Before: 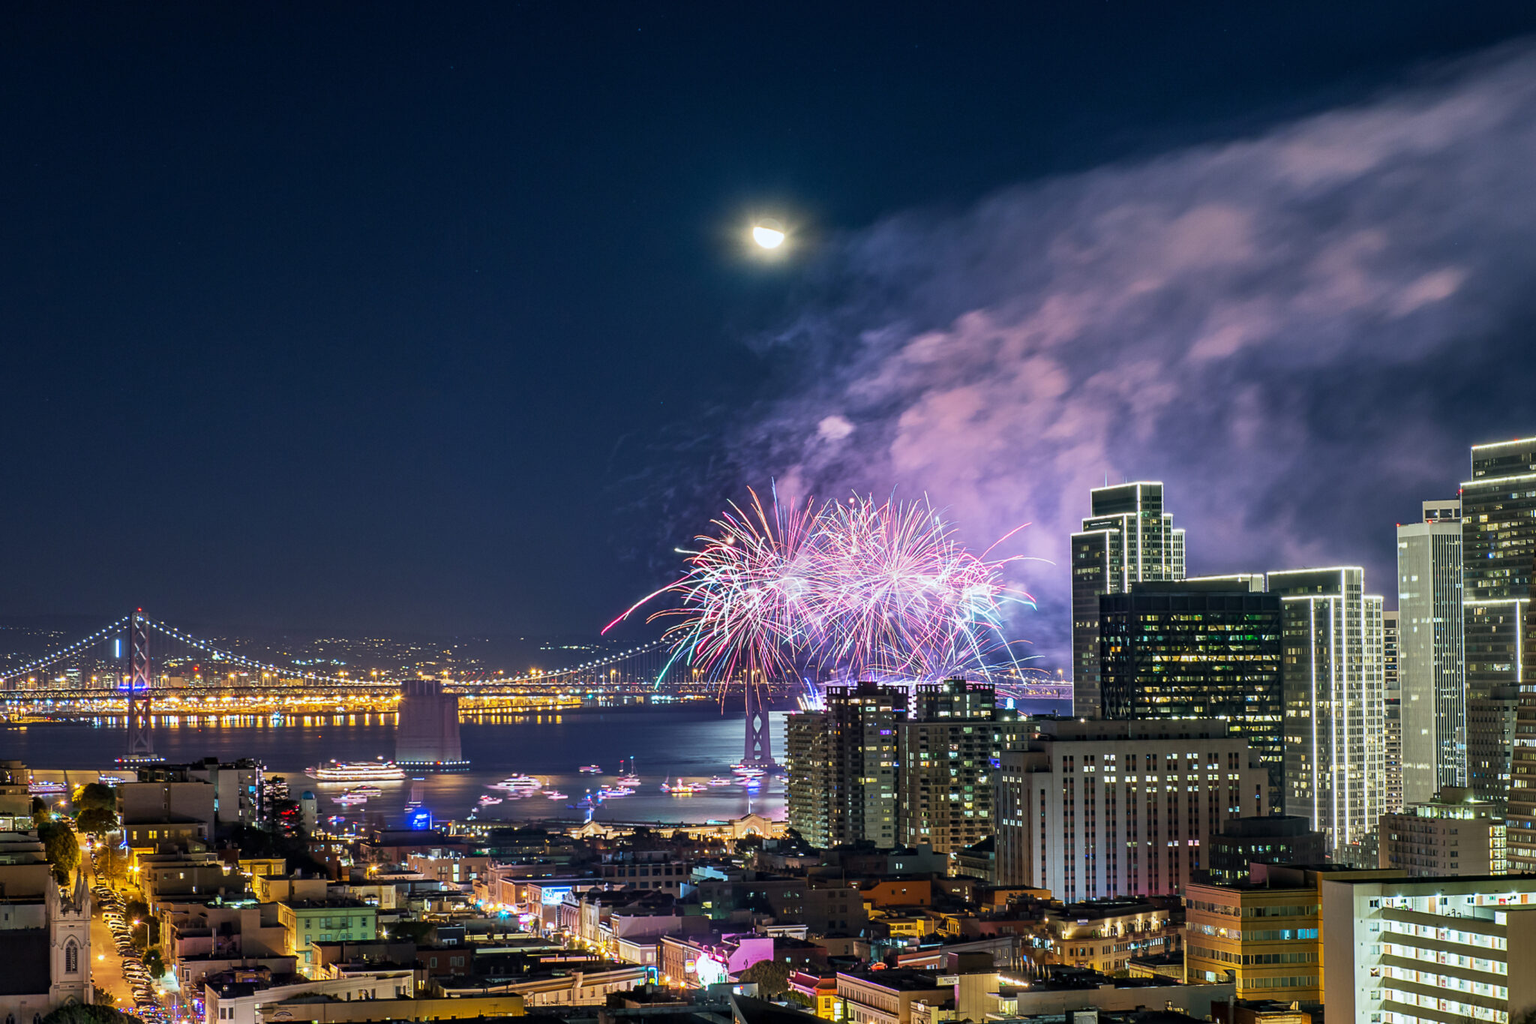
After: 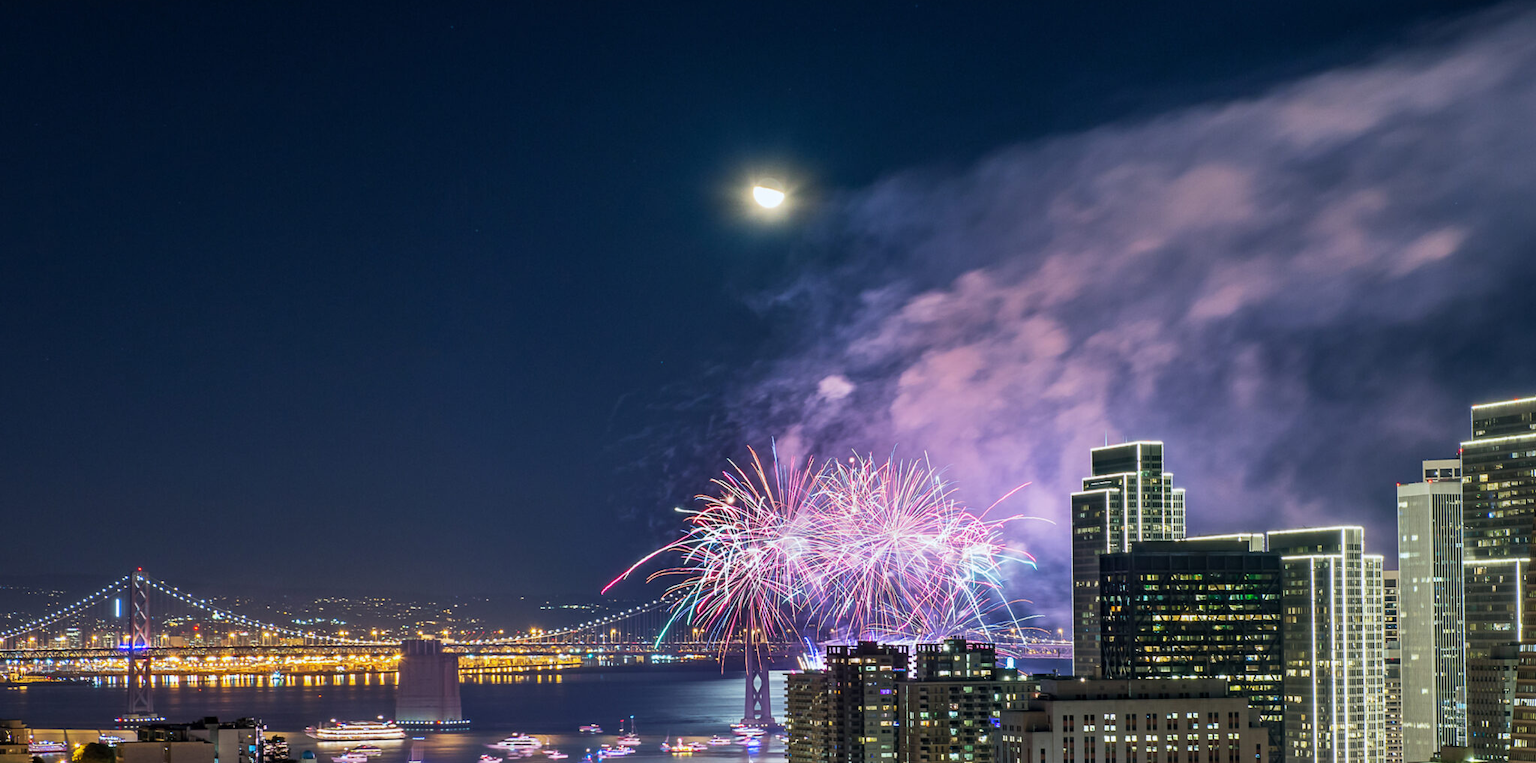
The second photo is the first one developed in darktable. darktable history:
crop: top 3.969%, bottom 21.38%
